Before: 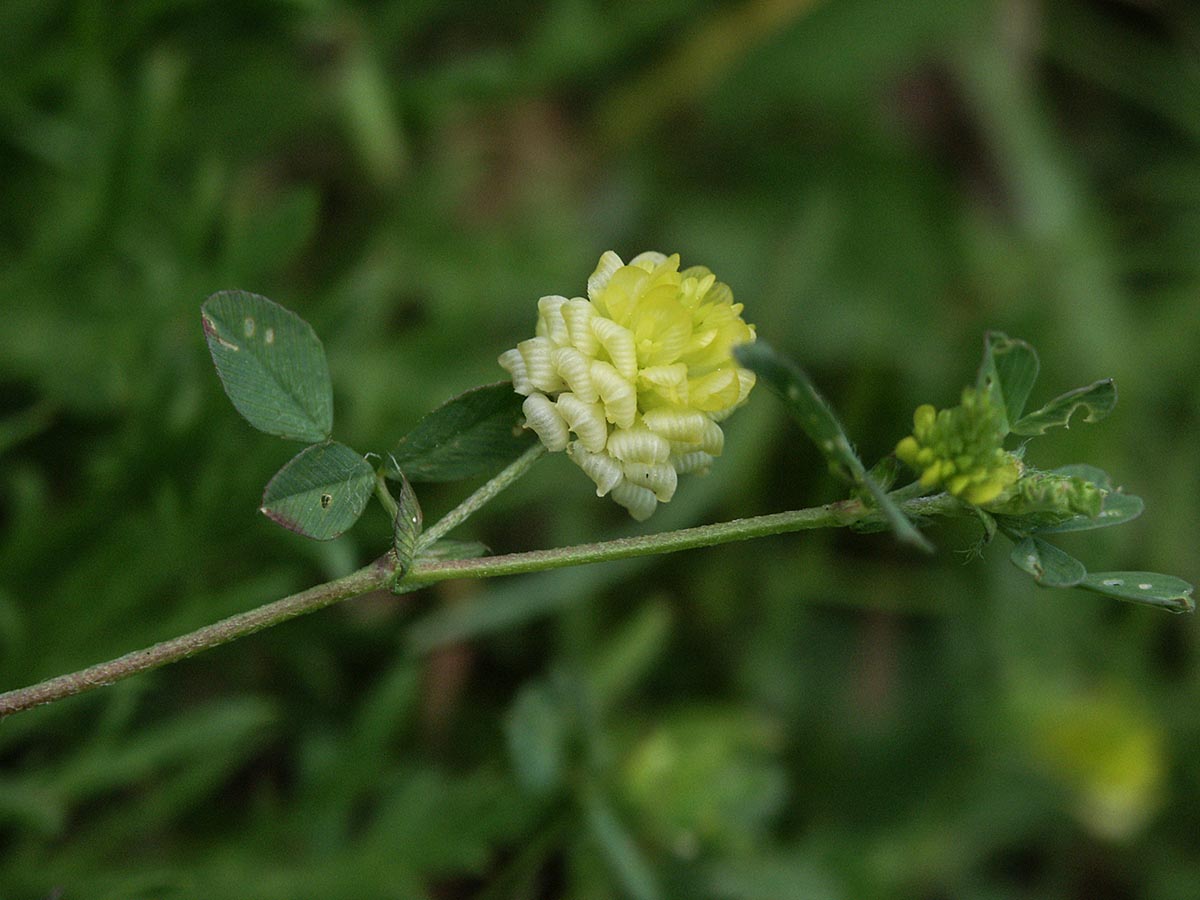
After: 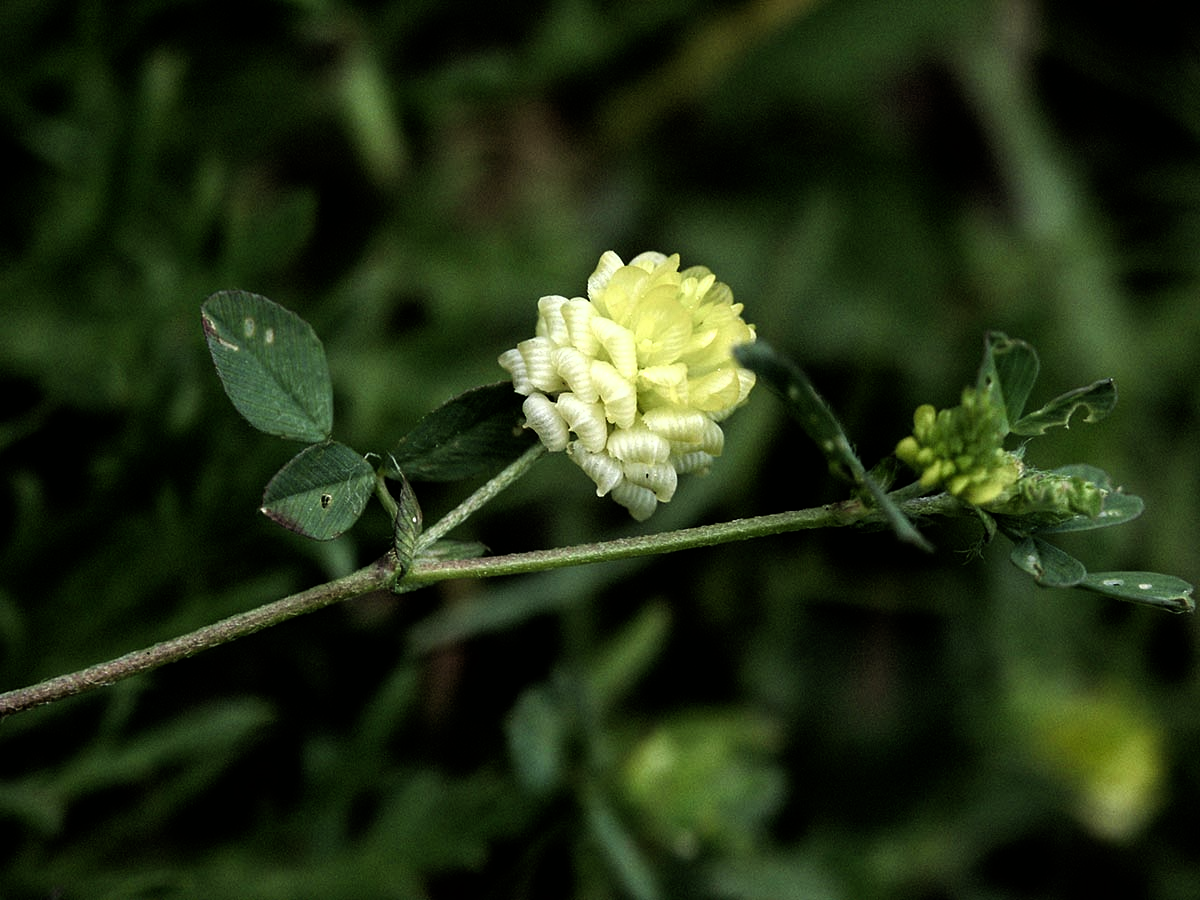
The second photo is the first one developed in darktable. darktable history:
filmic rgb: black relative exposure -8.27 EV, white relative exposure 2.21 EV, hardness 7.14, latitude 85.91%, contrast 1.709, highlights saturation mix -3.66%, shadows ↔ highlights balance -2.01%
